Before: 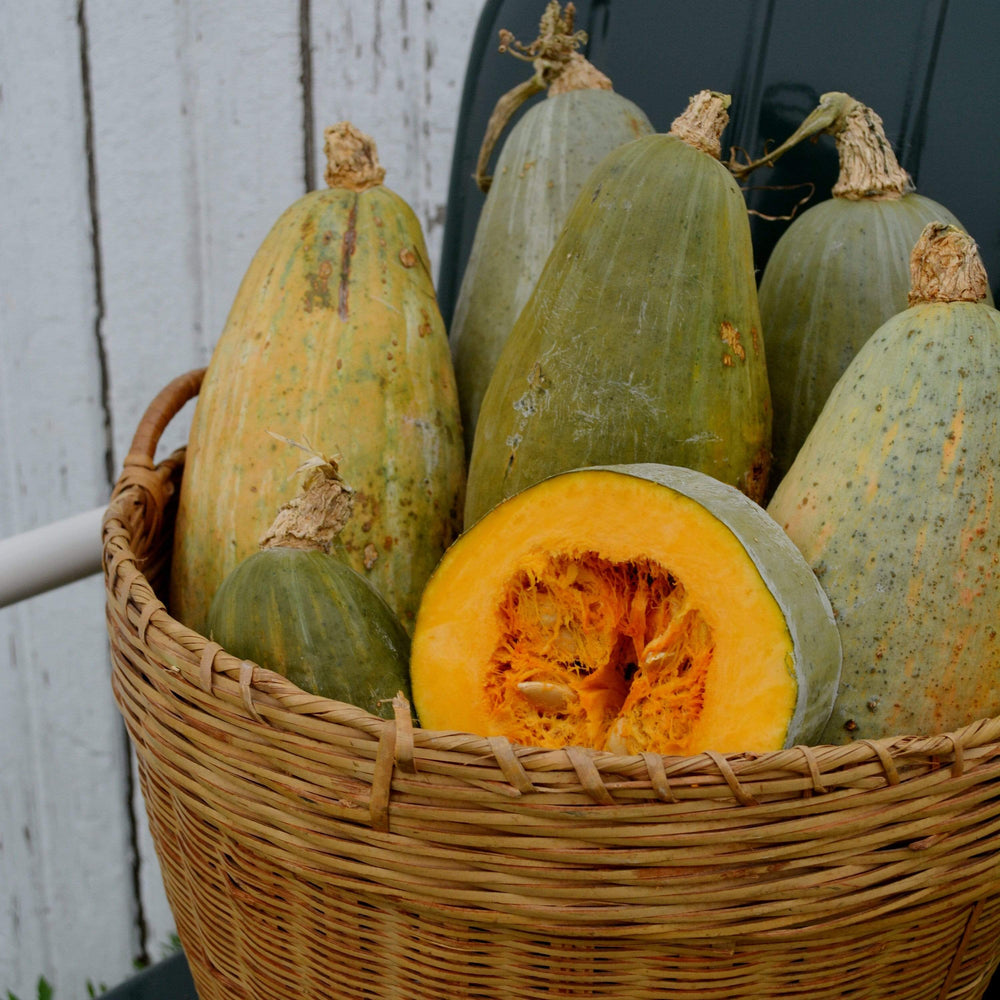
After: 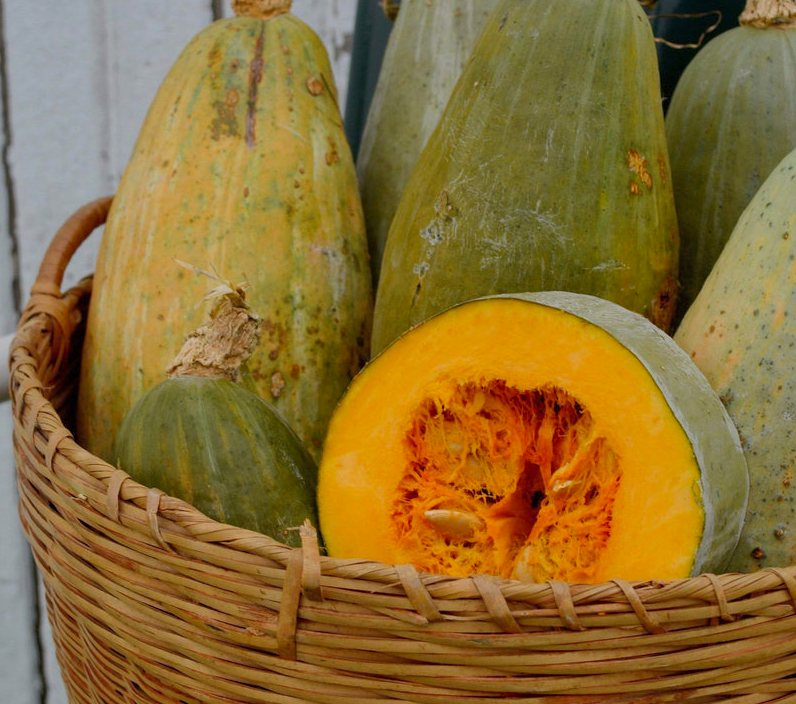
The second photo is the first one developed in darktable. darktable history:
shadows and highlights: highlights color adjustment 78.72%
crop: left 9.375%, top 17.229%, right 10.925%, bottom 12.362%
color correction: highlights b* -0.002, saturation 1.08
